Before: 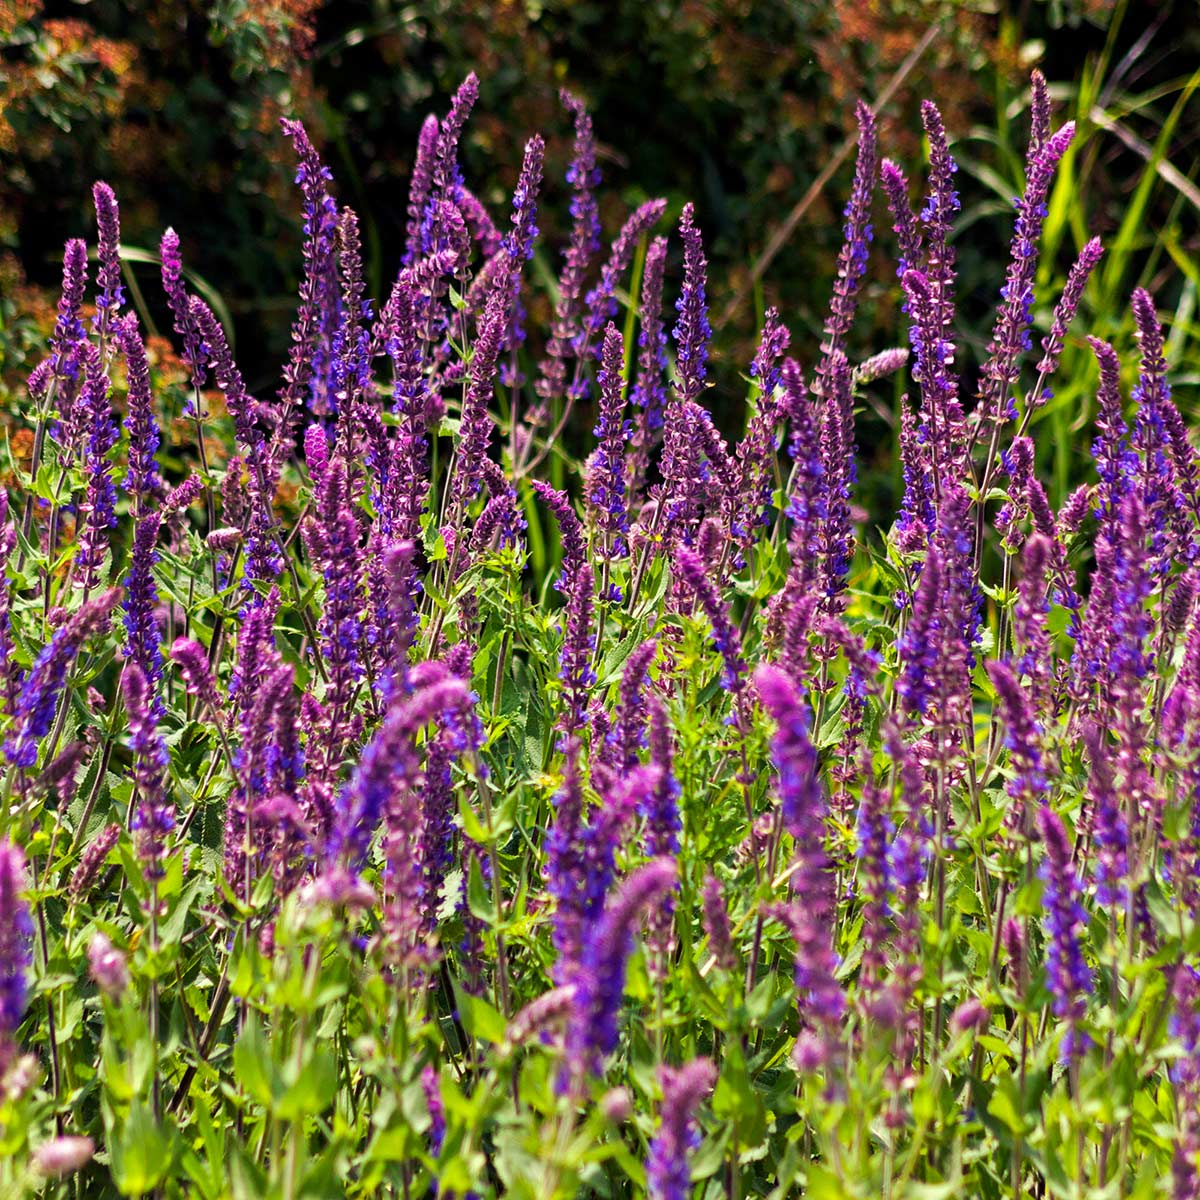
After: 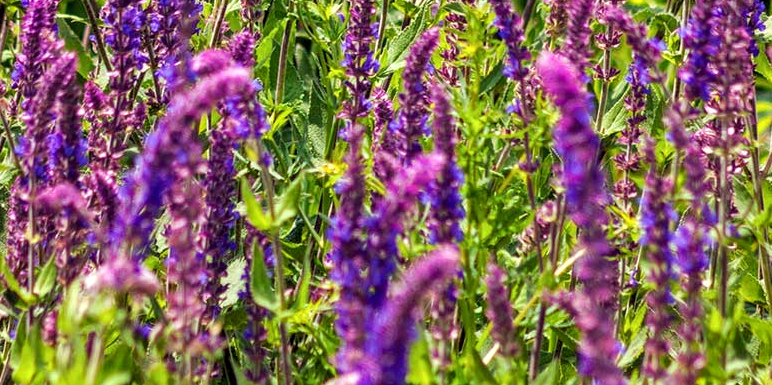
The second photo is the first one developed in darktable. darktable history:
shadows and highlights: low approximation 0.01, soften with gaussian
crop: left 18.089%, top 51.001%, right 17.529%, bottom 16.846%
local contrast: on, module defaults
